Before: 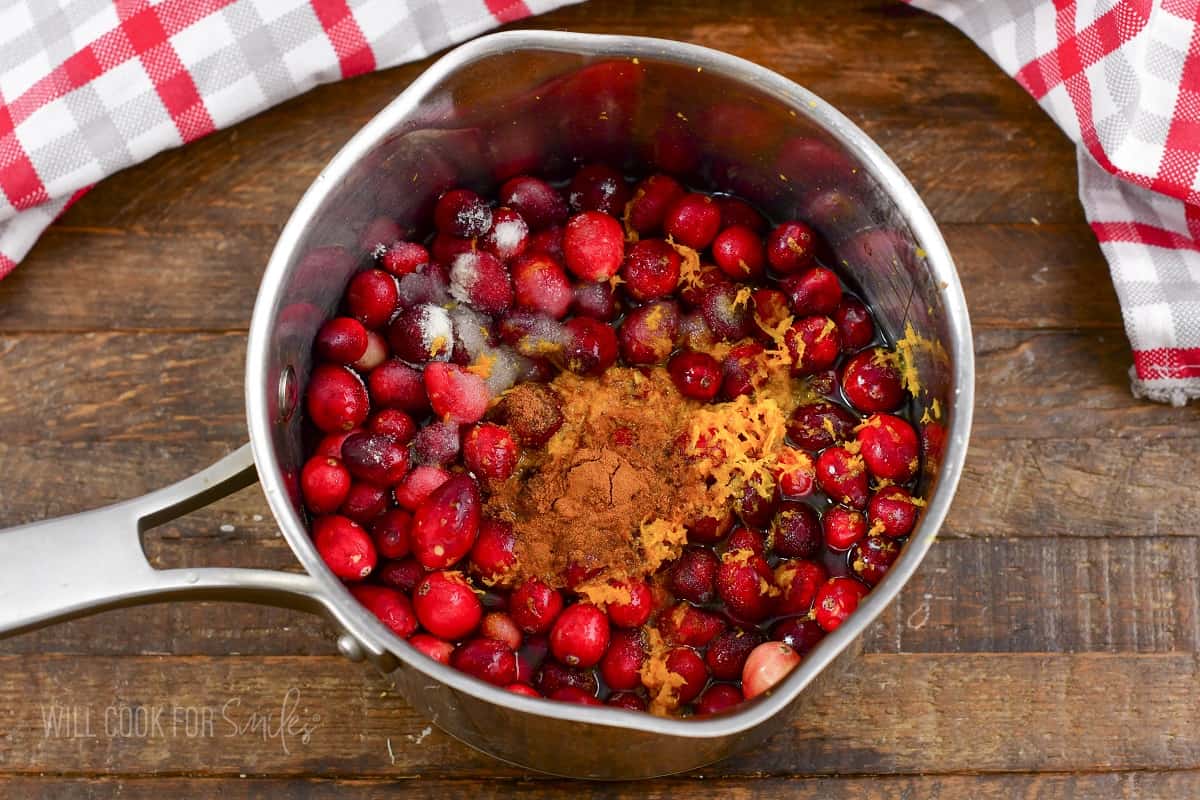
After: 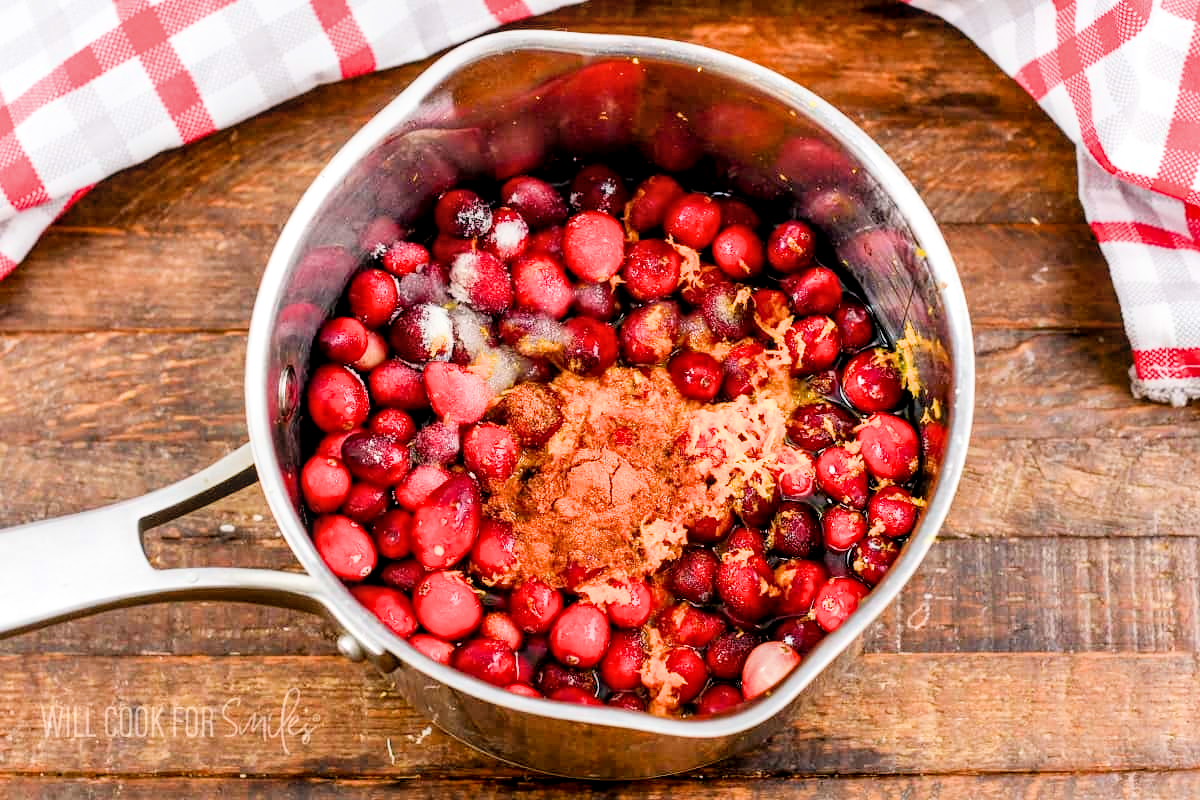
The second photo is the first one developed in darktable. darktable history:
filmic rgb: black relative exposure -5.07 EV, white relative exposure 4 EV, threshold 2.98 EV, hardness 2.9, contrast 1.202, enable highlight reconstruction true
exposure: black level correction 0, exposure 1.105 EV, compensate exposure bias true, compensate highlight preservation false
local contrast: on, module defaults
